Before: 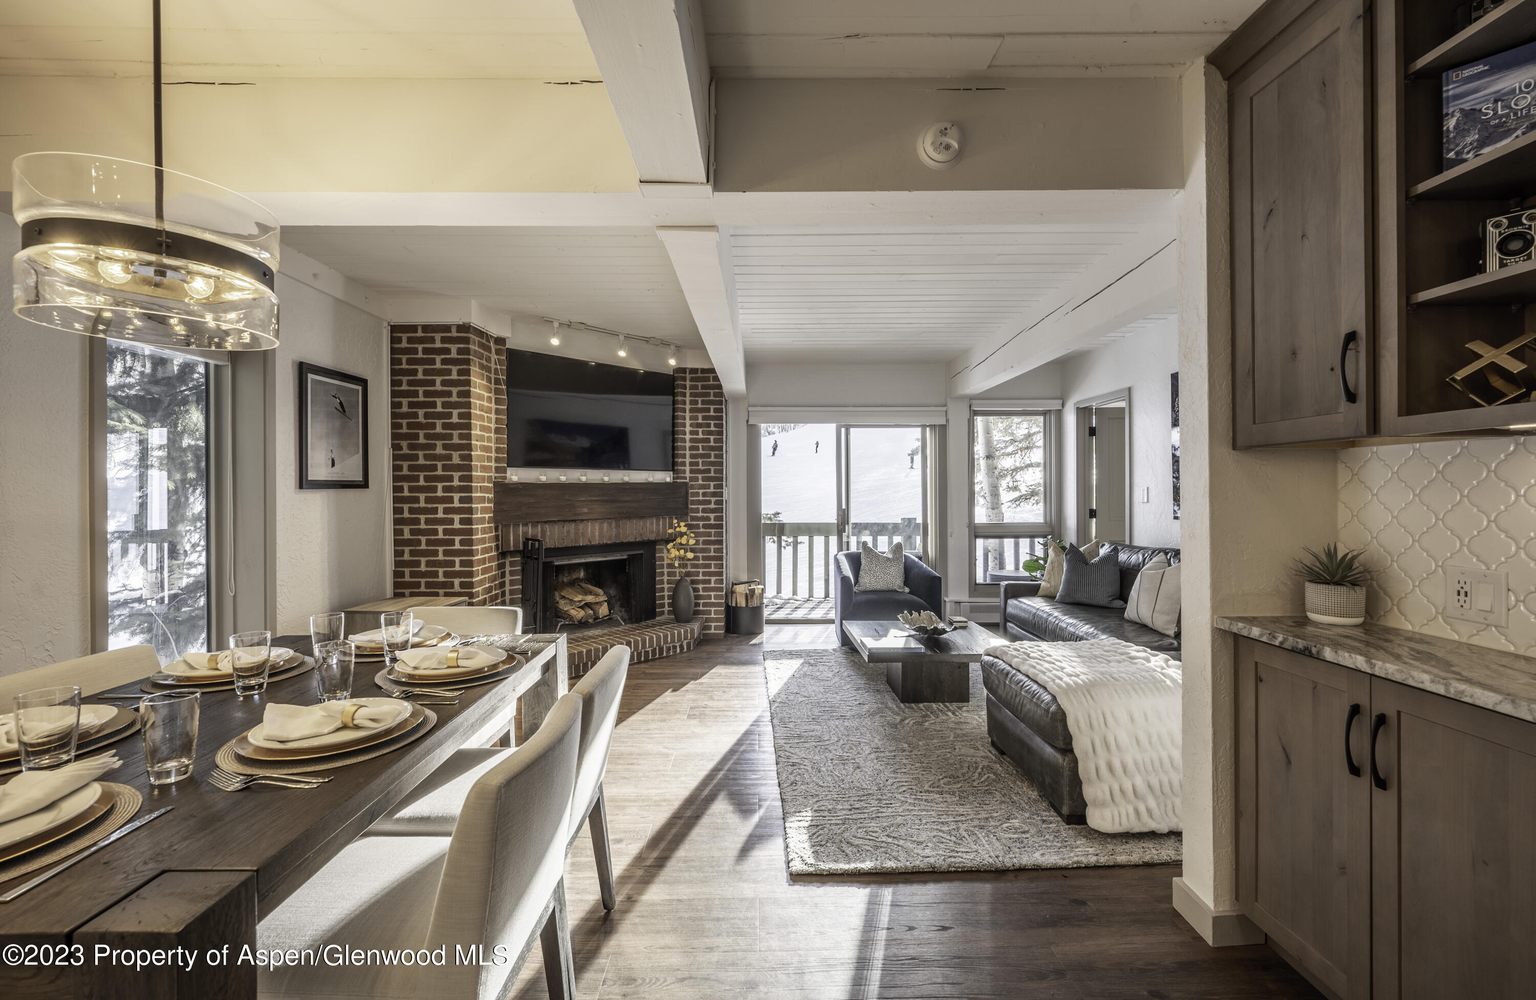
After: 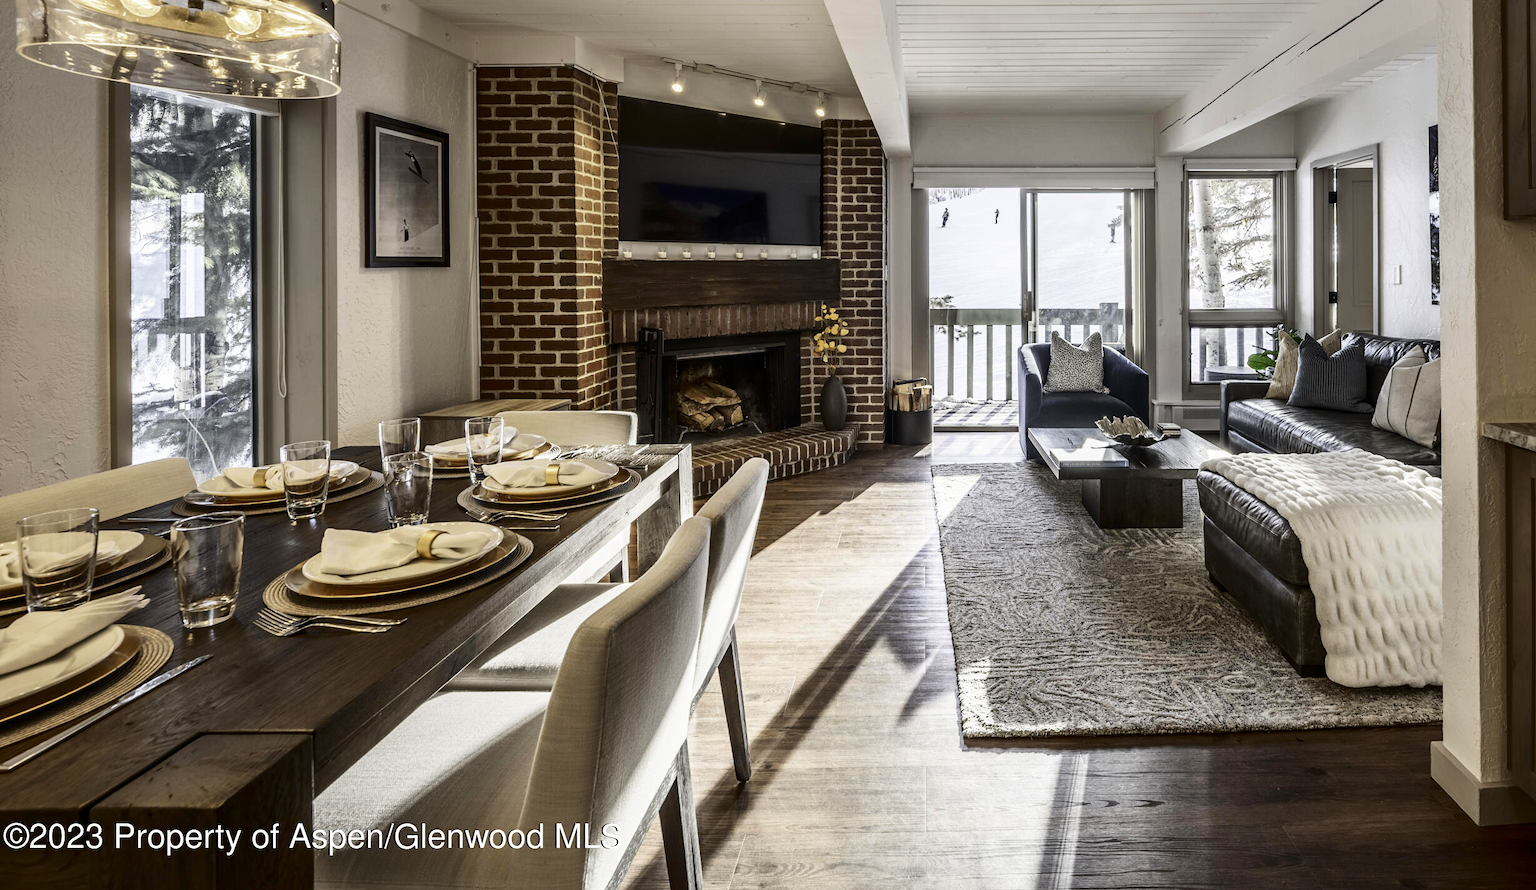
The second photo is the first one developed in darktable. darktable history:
crop: top 27.003%, right 18.021%
contrast brightness saturation: contrast 0.212, brightness -0.113, saturation 0.211
